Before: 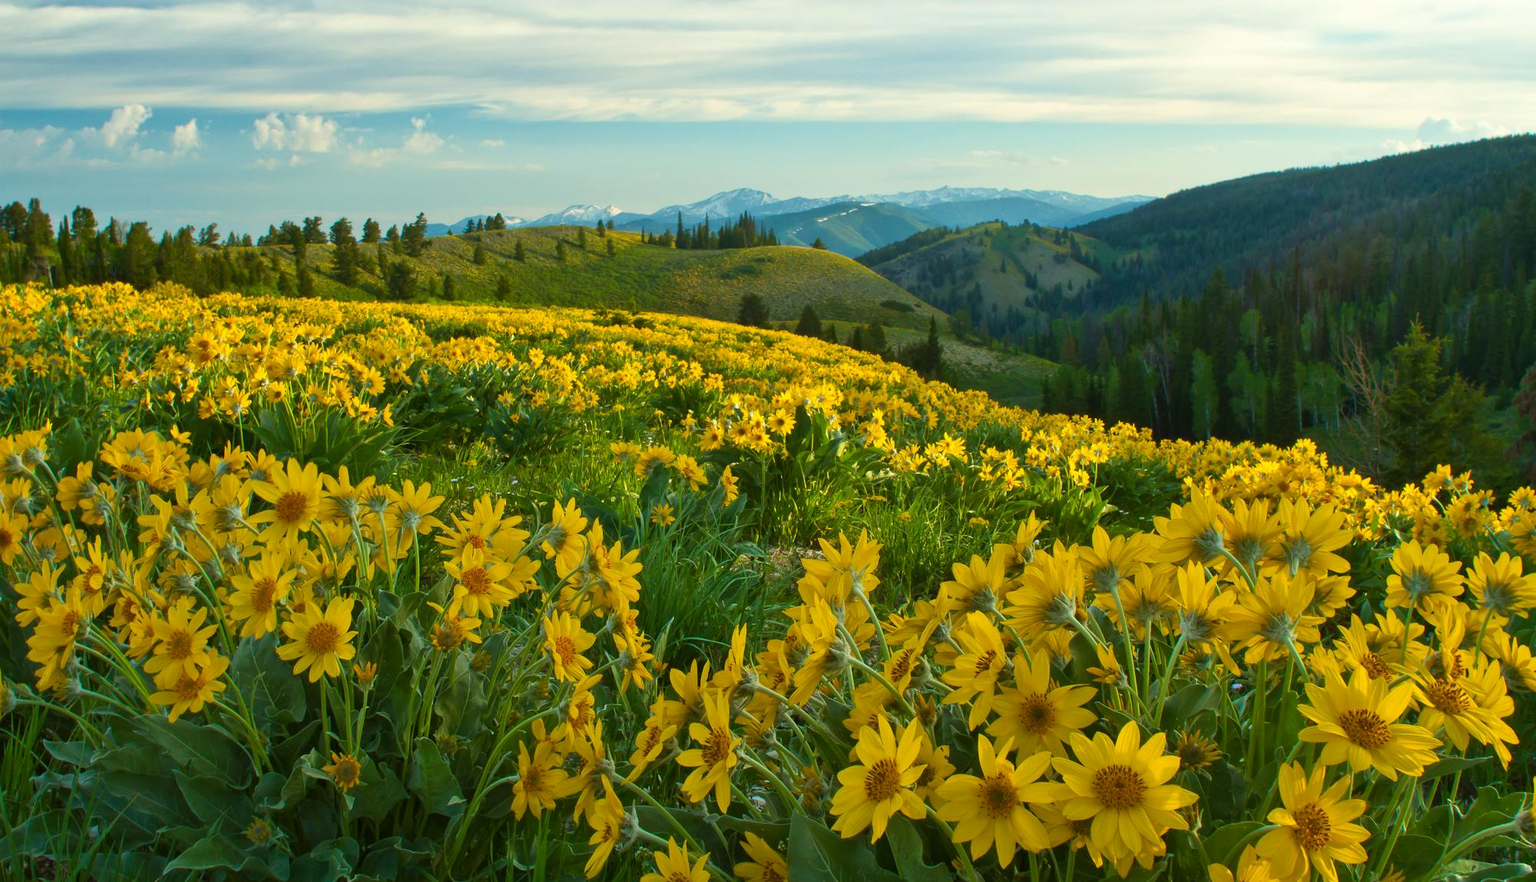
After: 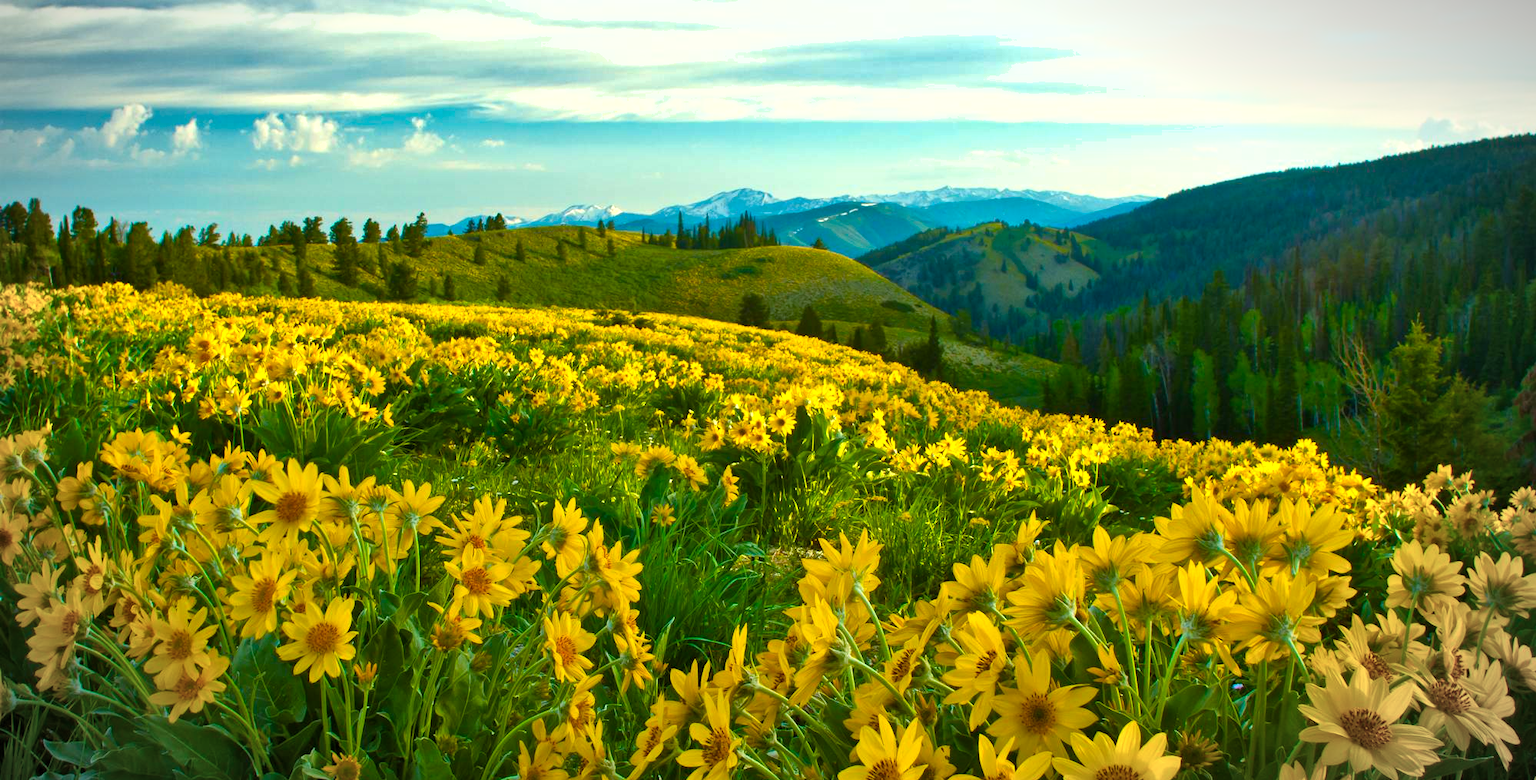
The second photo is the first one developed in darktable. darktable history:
color balance rgb: linear chroma grading › global chroma 15.295%, perceptual saturation grading › global saturation 0.055%, perceptual saturation grading › highlights -15.633%, perceptual saturation grading › shadows 25.701%, perceptual brilliance grading › global brilliance 12.154%, global vibrance 39.242%
crop and rotate: top 0%, bottom 11.419%
vignetting: fall-off start 79.23%, center (-0.033, -0.036), width/height ratio 1.329
shadows and highlights: soften with gaussian
levels: levels [0.026, 0.507, 0.987]
